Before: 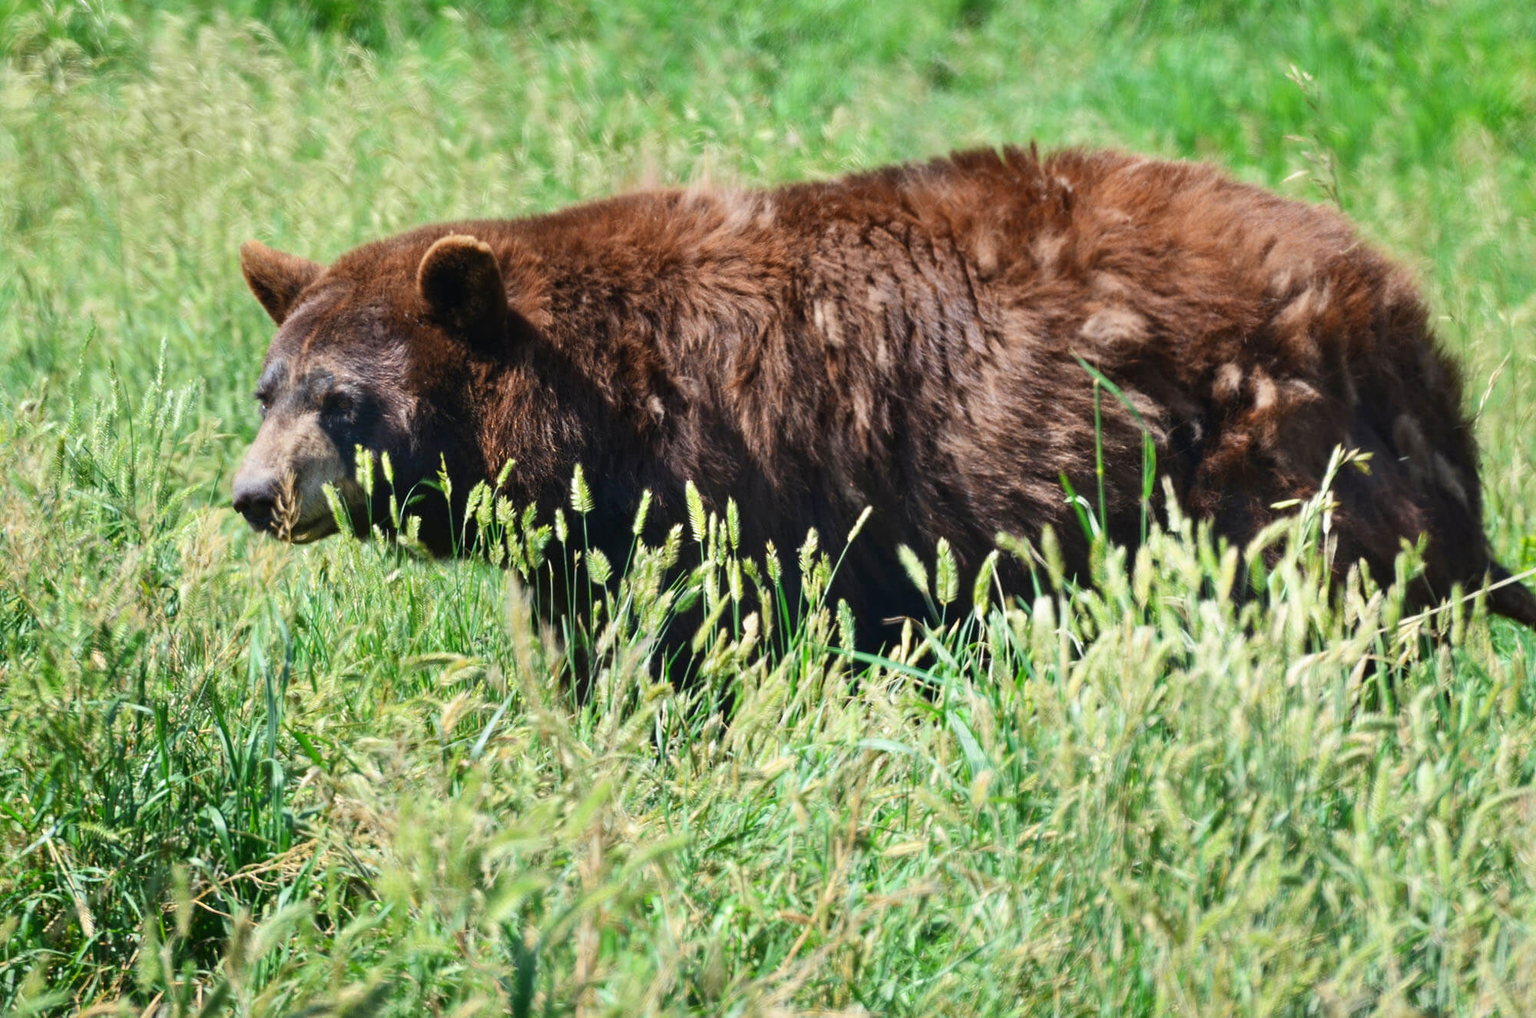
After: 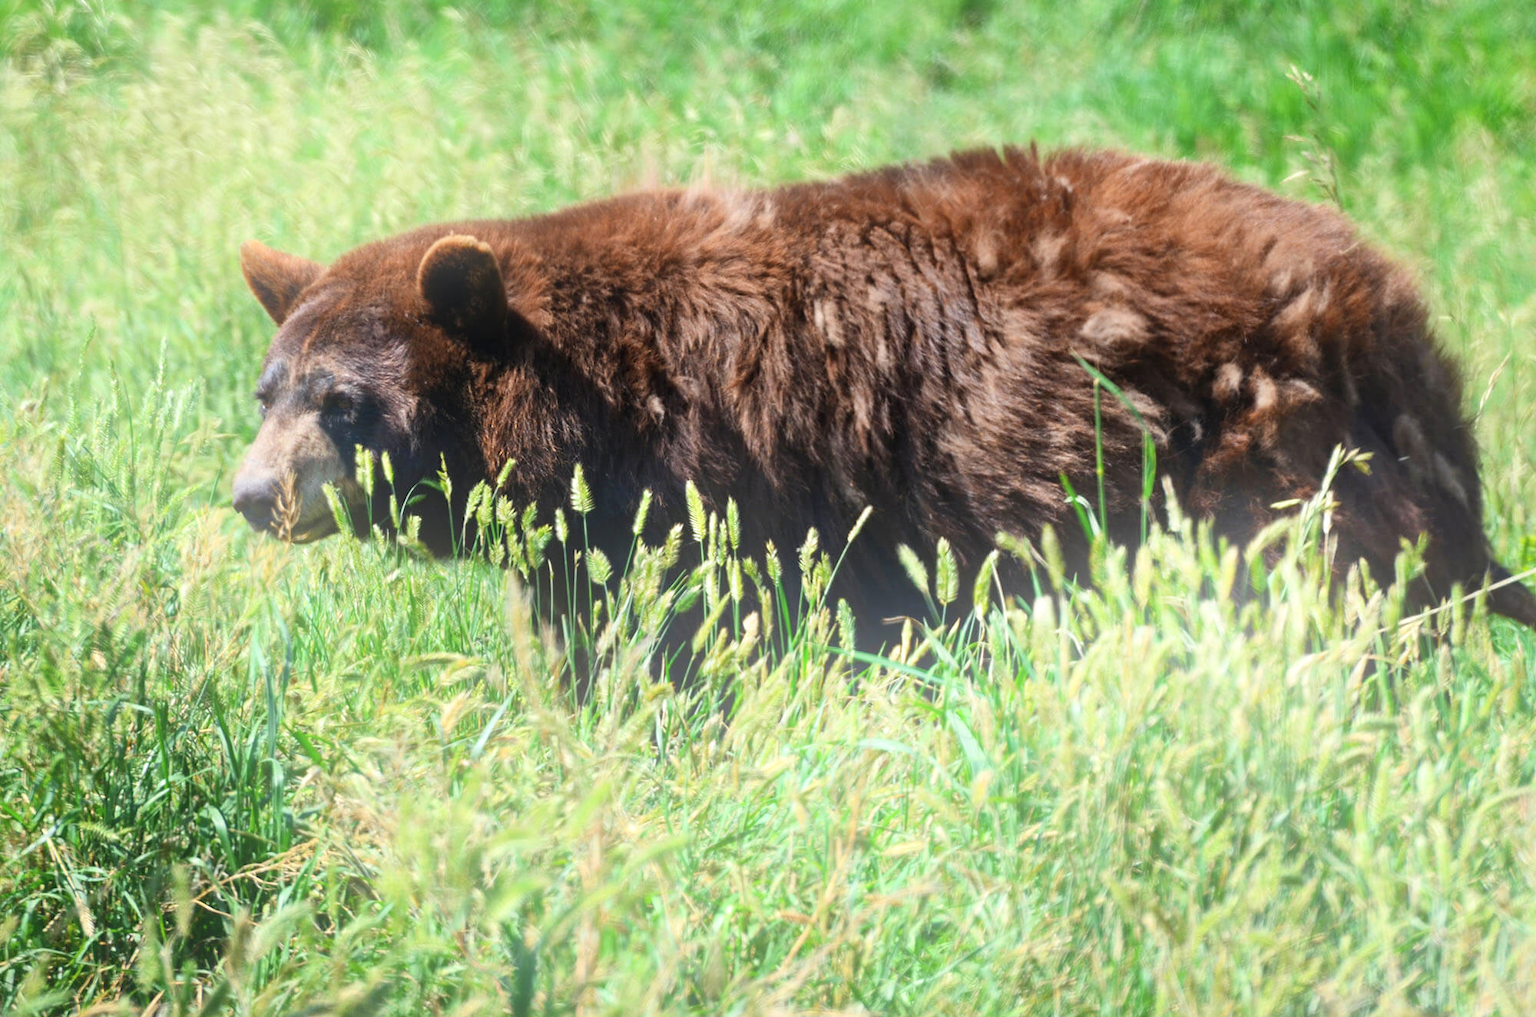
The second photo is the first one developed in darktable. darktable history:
tone equalizer: on, module defaults
local contrast: mode bilateral grid, contrast 20, coarseness 50, detail 120%, midtone range 0.2
bloom: on, module defaults
